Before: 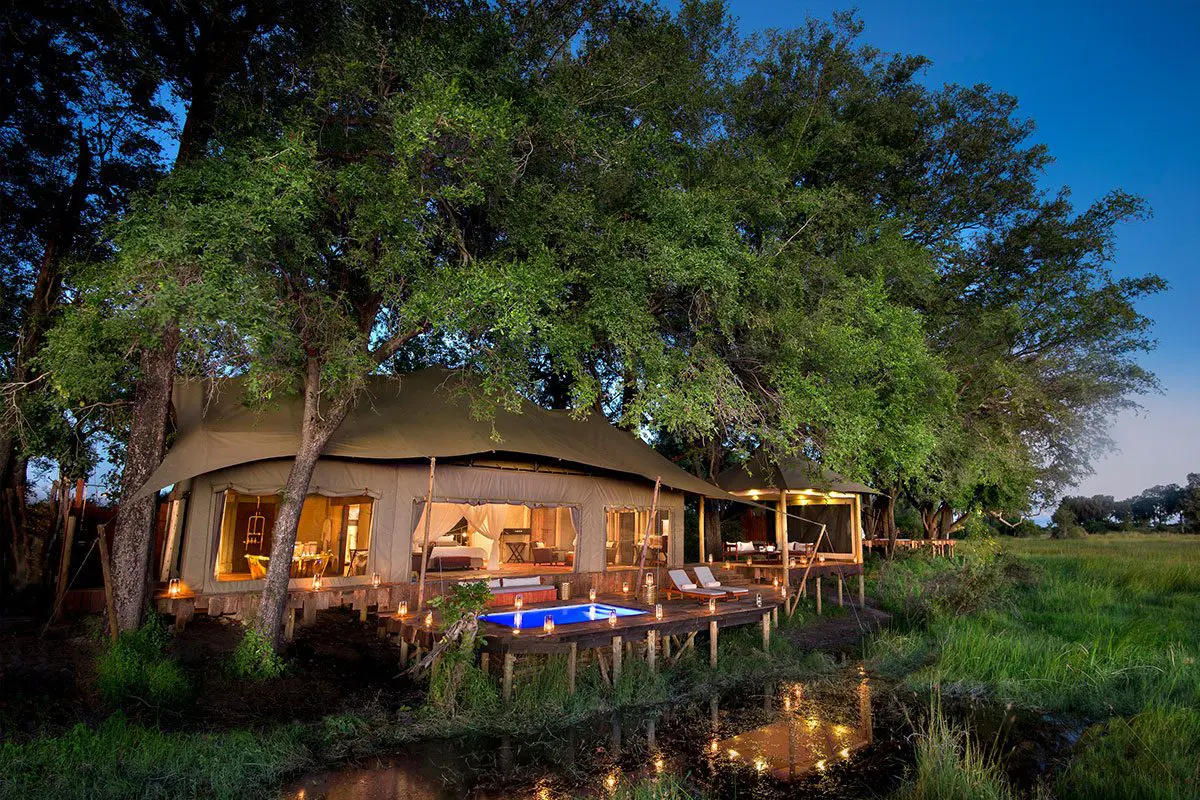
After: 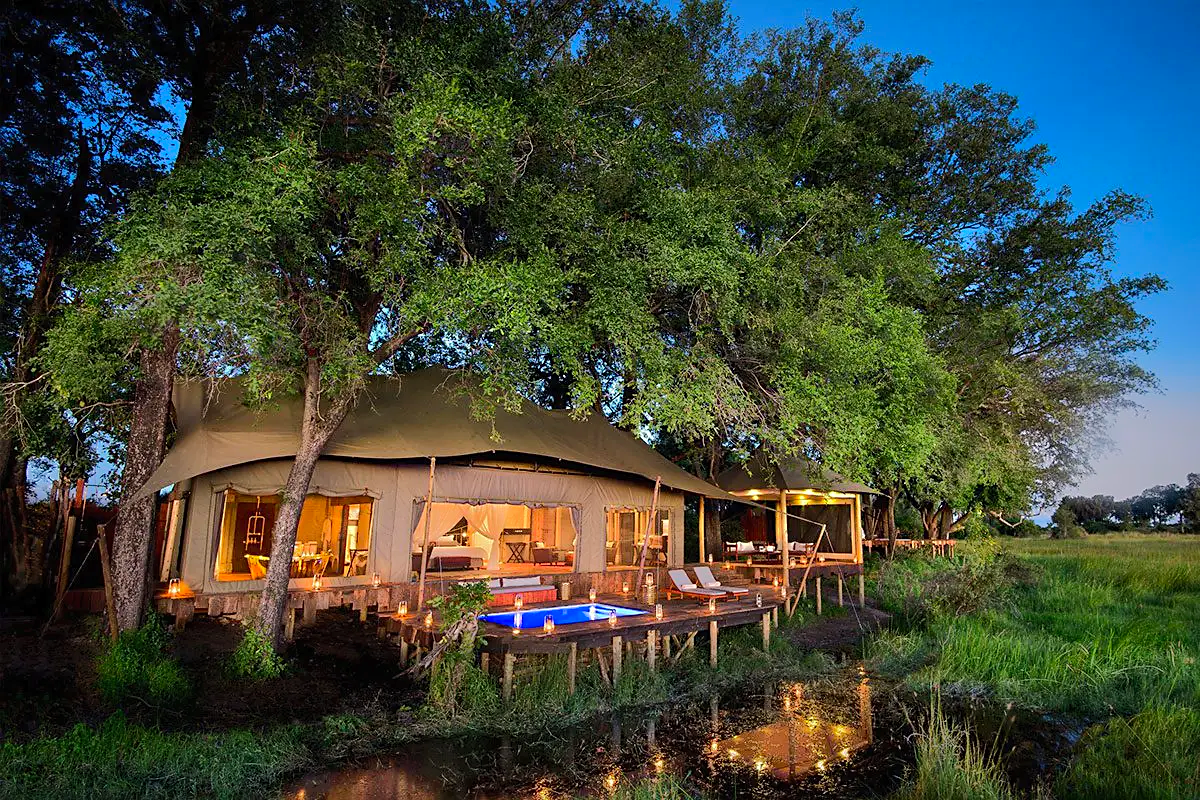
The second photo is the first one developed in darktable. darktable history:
sharpen: radius 1.861, amount 0.404, threshold 1.67
shadows and highlights: shadows -19.31, highlights -73.03, shadows color adjustment 99.13%, highlights color adjustment 0.422%
contrast brightness saturation: contrast 0.201, brightness 0.166, saturation 0.222
